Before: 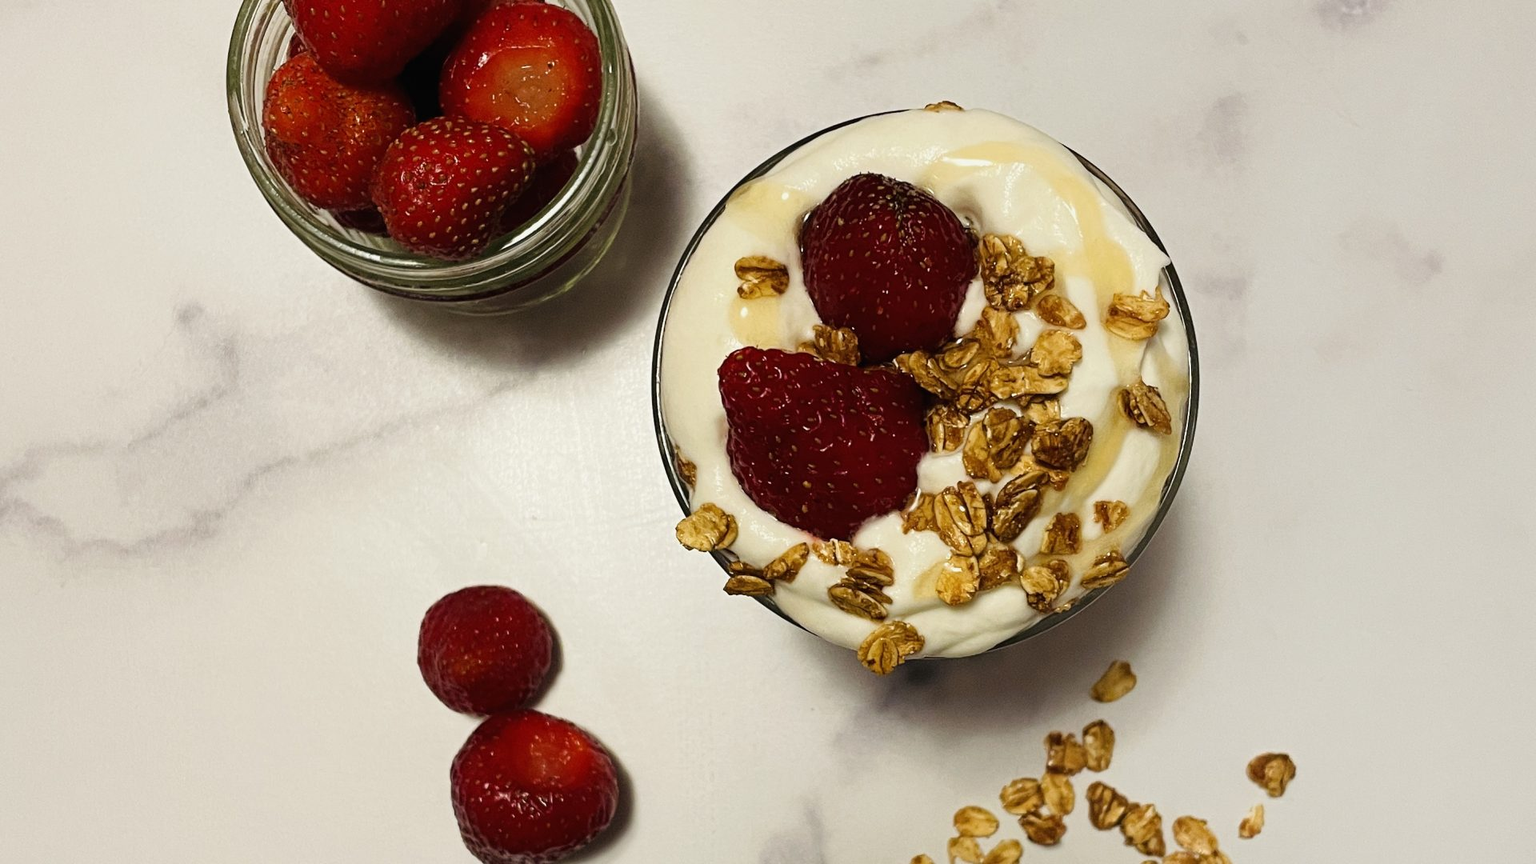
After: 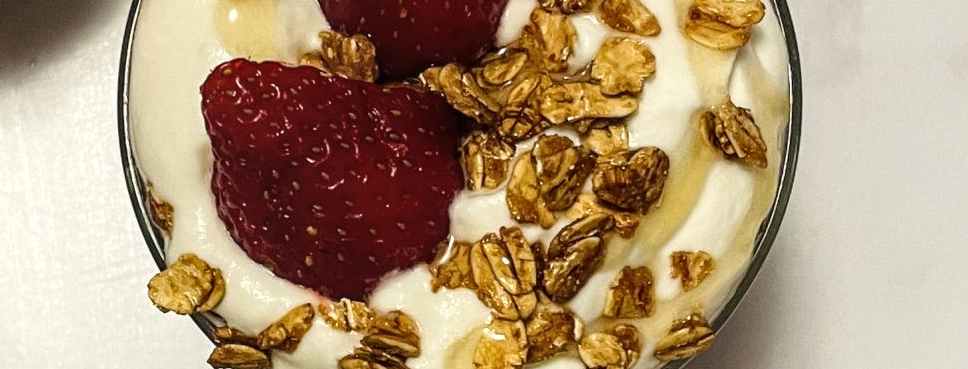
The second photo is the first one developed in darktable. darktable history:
crop: left 36.333%, top 34.746%, right 13.201%, bottom 31.02%
local contrast: on, module defaults
exposure: black level correction 0, exposure 0.199 EV, compensate exposure bias true, compensate highlight preservation false
tone equalizer: edges refinement/feathering 500, mask exposure compensation -1.57 EV, preserve details no
